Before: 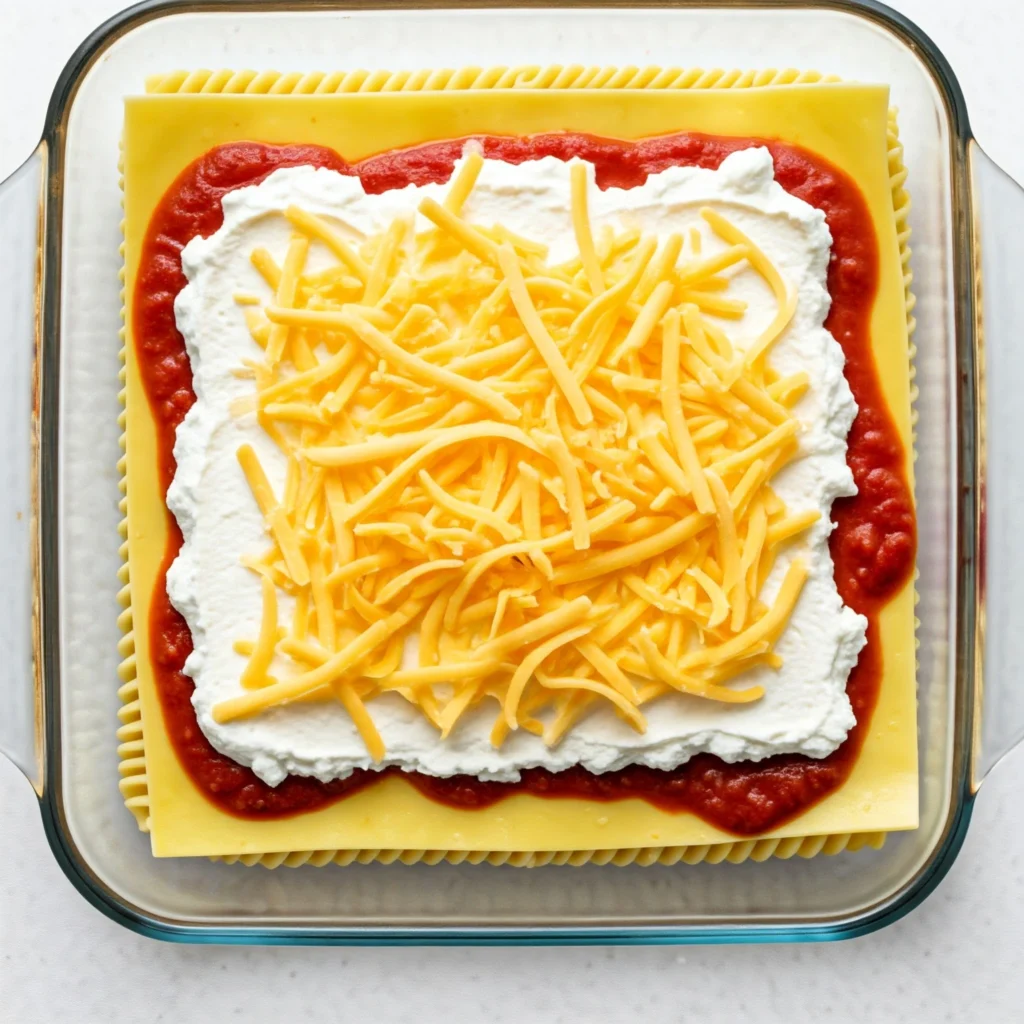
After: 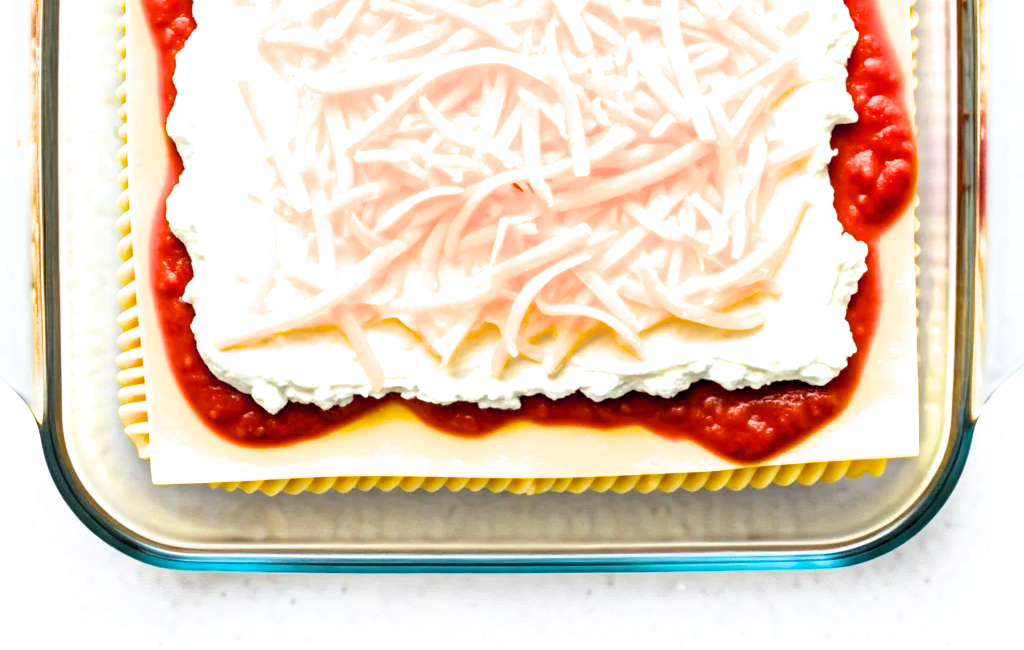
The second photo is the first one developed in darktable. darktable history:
crop and rotate: top 36.435%
haze removal: compatibility mode true, adaptive false
filmic rgb: black relative exposure -16 EV, white relative exposure 2.93 EV, hardness 10.04, color science v6 (2022)
exposure: black level correction 0, exposure 1.1 EV, compensate exposure bias true, compensate highlight preservation false
color balance: output saturation 110%
